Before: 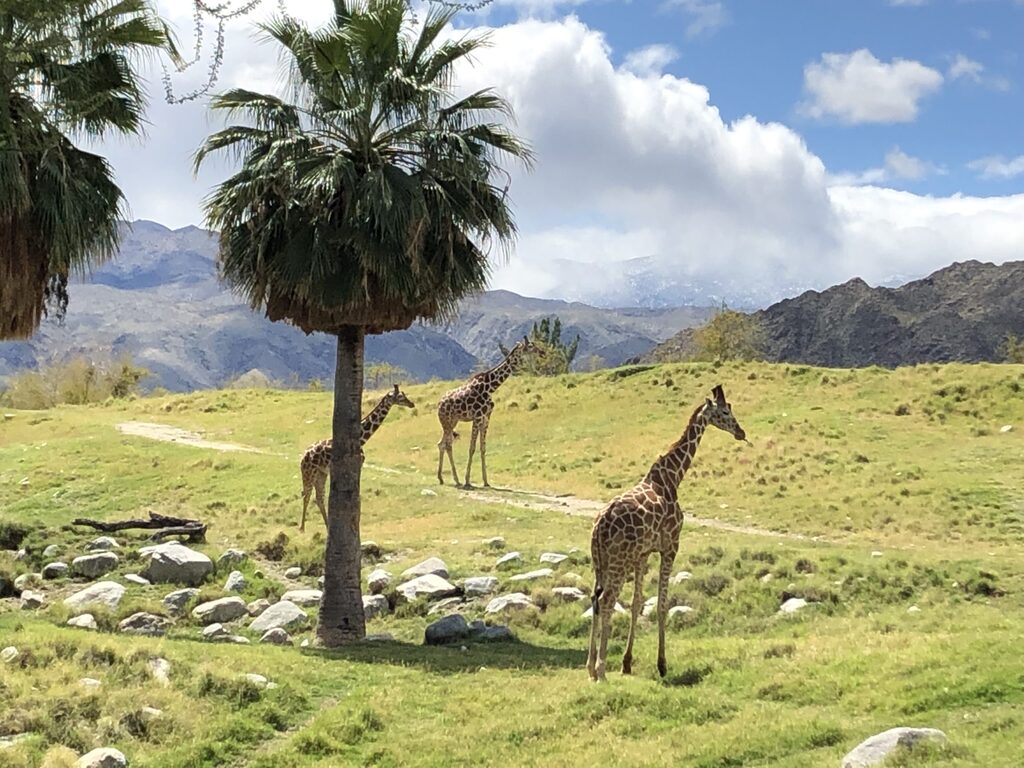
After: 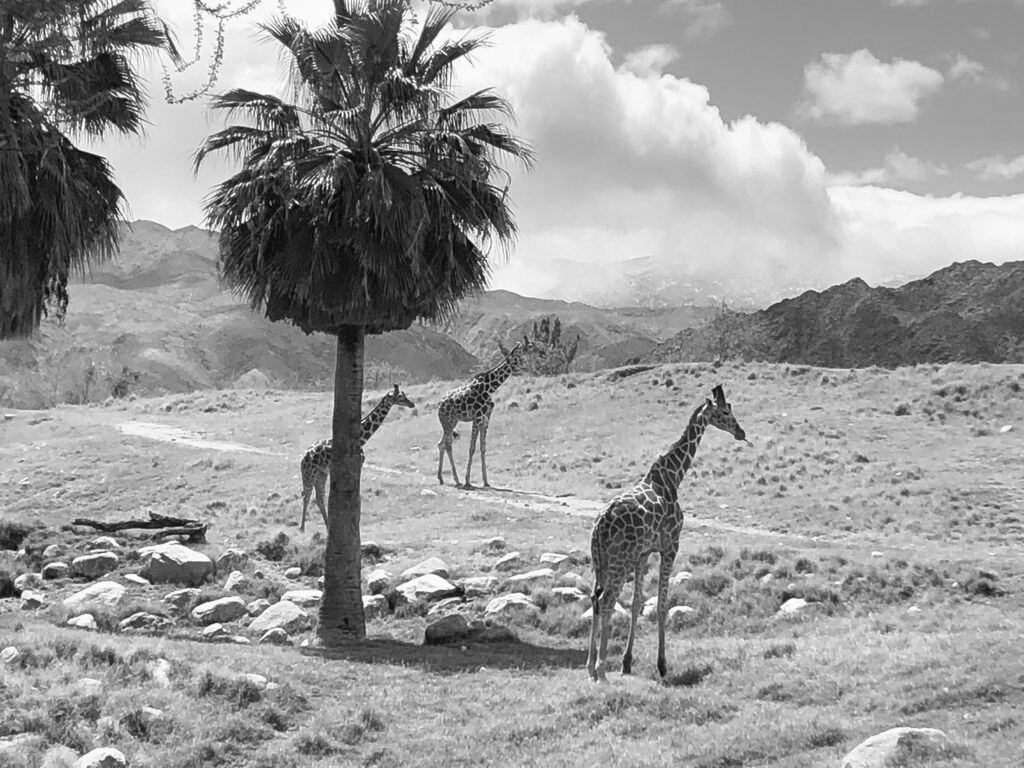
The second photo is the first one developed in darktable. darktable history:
color correction: highlights a* 14.52, highlights b* 4.84
monochrome: on, module defaults
white balance: red 0.766, blue 1.537
tone curve: curves: ch0 [(0, 0.024) (0.119, 0.146) (0.474, 0.464) (0.718, 0.721) (0.817, 0.839) (1, 0.998)]; ch1 [(0, 0) (0.377, 0.416) (0.439, 0.451) (0.477, 0.477) (0.501, 0.503) (0.538, 0.544) (0.58, 0.602) (0.664, 0.676) (0.783, 0.804) (1, 1)]; ch2 [(0, 0) (0.38, 0.405) (0.463, 0.456) (0.498, 0.497) (0.524, 0.535) (0.578, 0.576) (0.648, 0.665) (1, 1)], color space Lab, independent channels, preserve colors none
